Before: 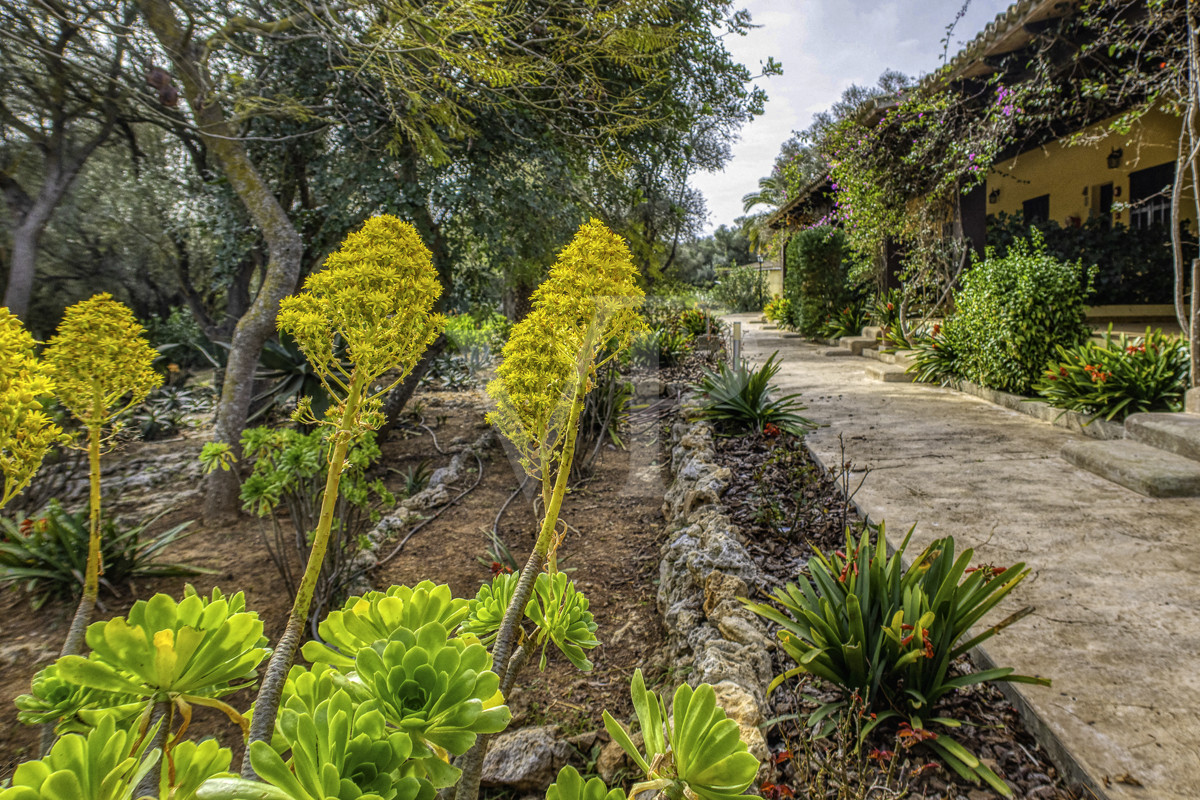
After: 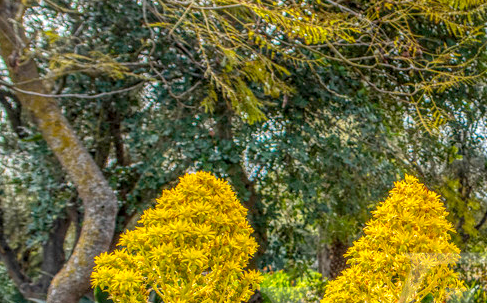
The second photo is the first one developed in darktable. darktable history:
local contrast: on, module defaults
crop: left 15.445%, top 5.457%, right 43.919%, bottom 56.646%
